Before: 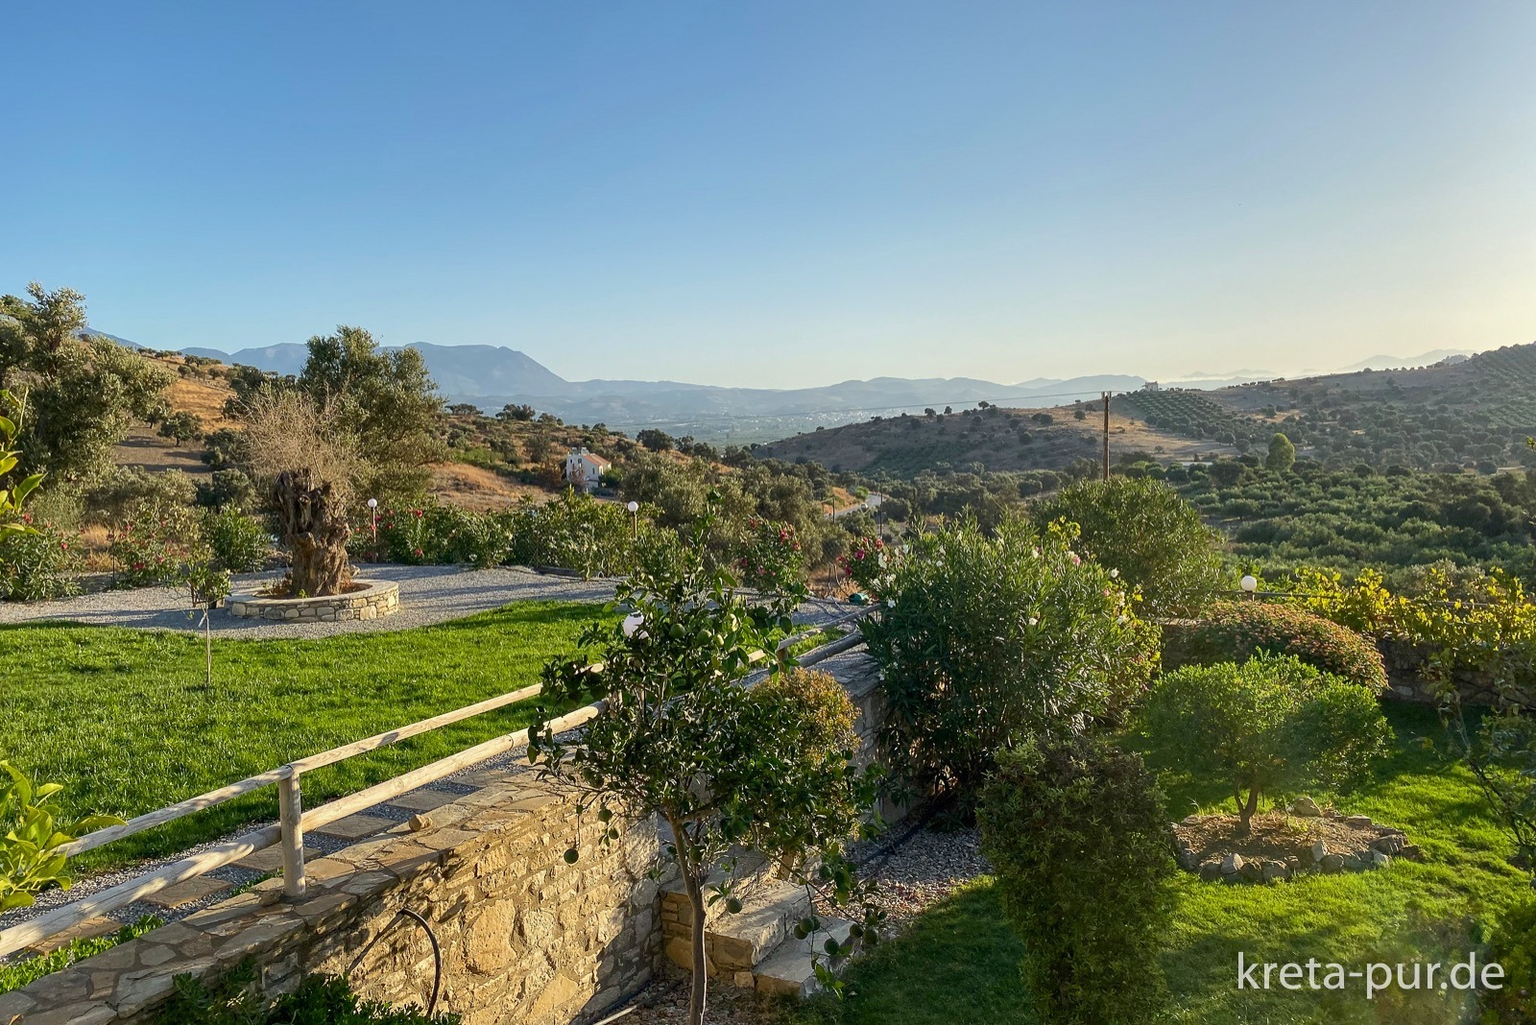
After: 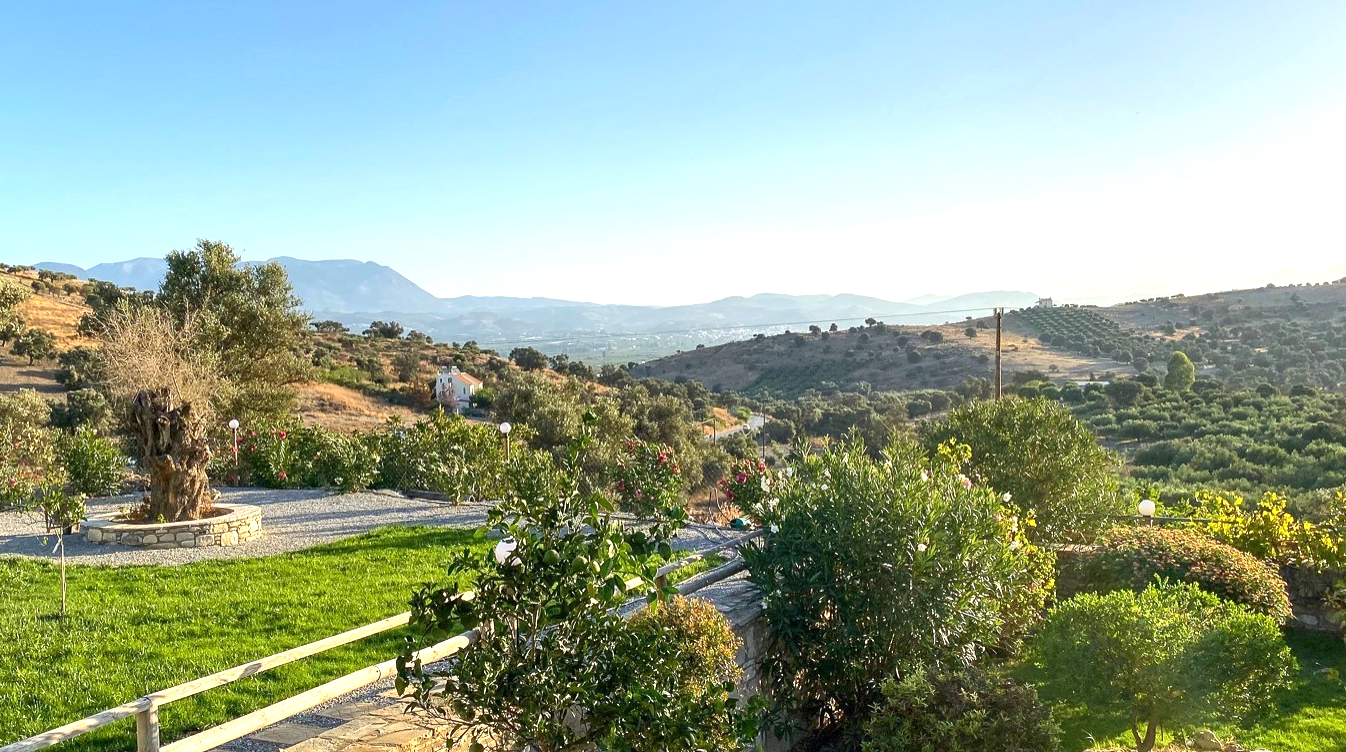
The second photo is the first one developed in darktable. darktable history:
crop and rotate: left 9.629%, top 9.368%, right 6.213%, bottom 20.135%
exposure: exposure 0.767 EV, compensate highlight preservation false
